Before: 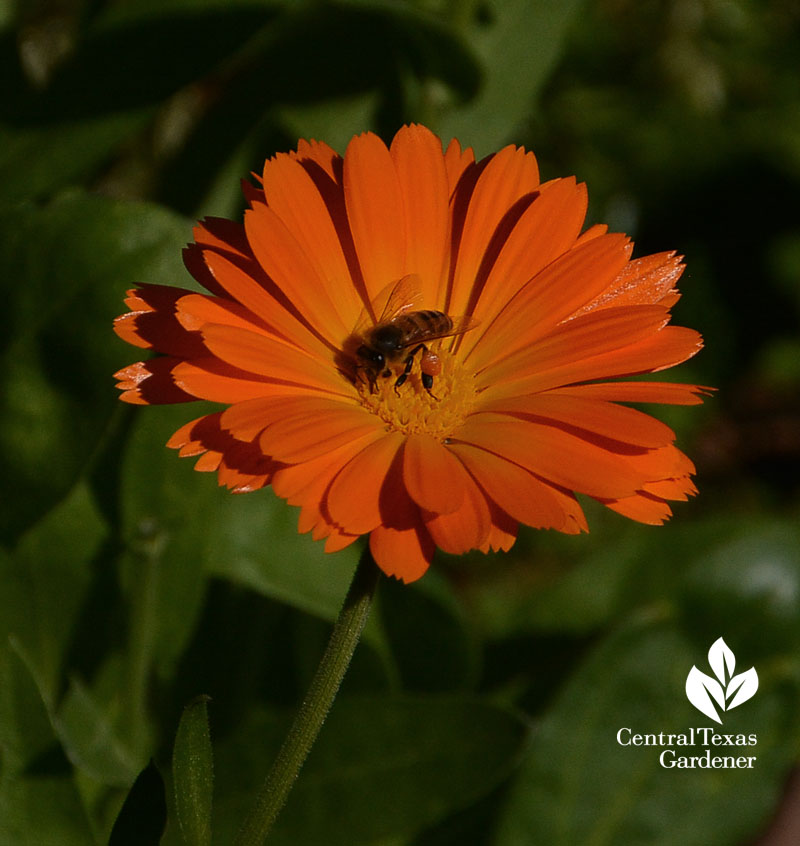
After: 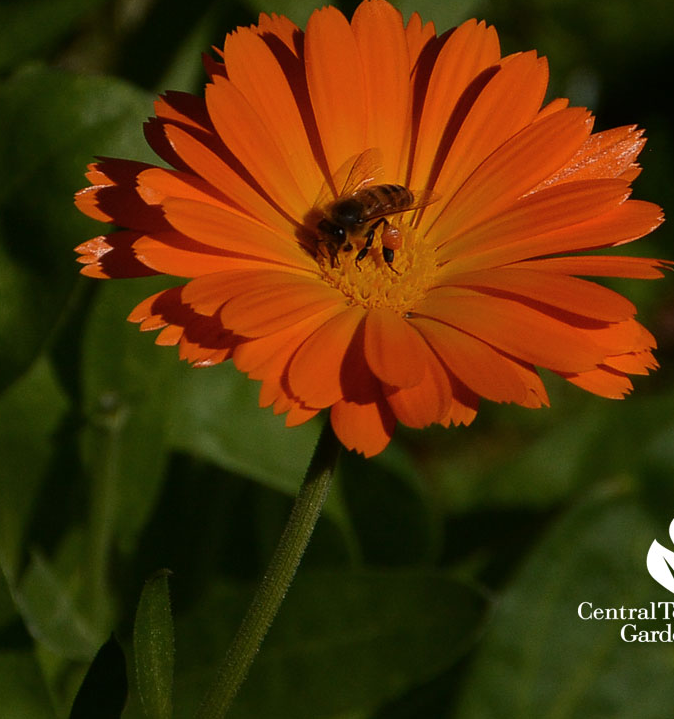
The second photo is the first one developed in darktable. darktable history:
crop and rotate: left 4.987%, top 14.938%, right 10.68%
